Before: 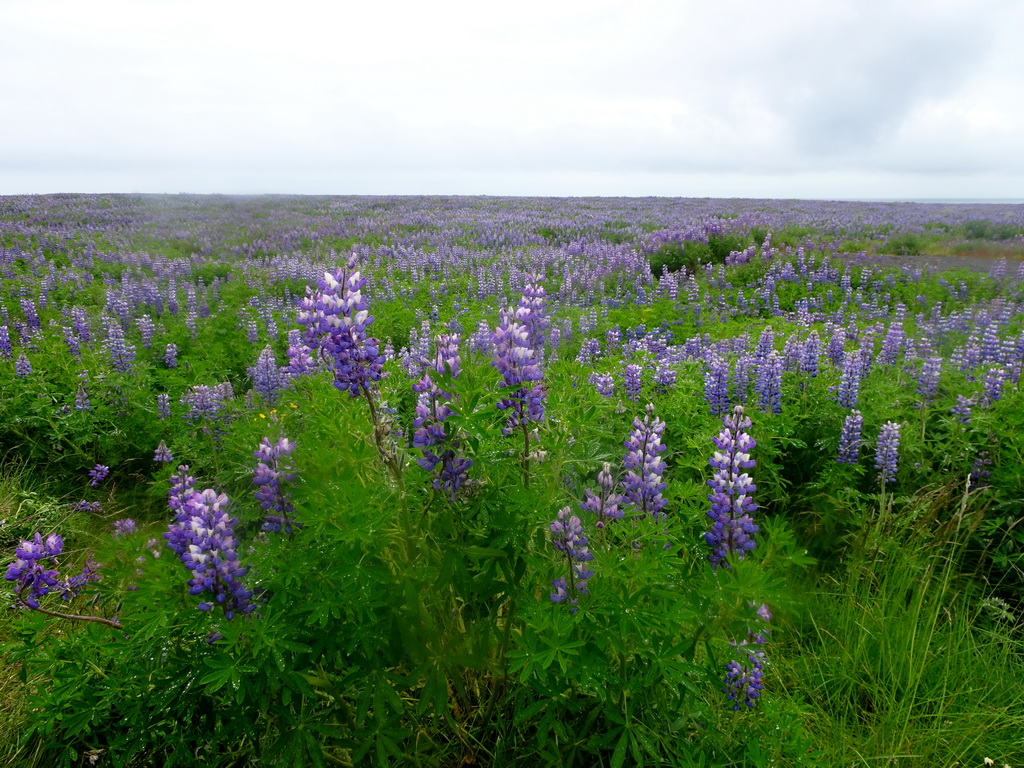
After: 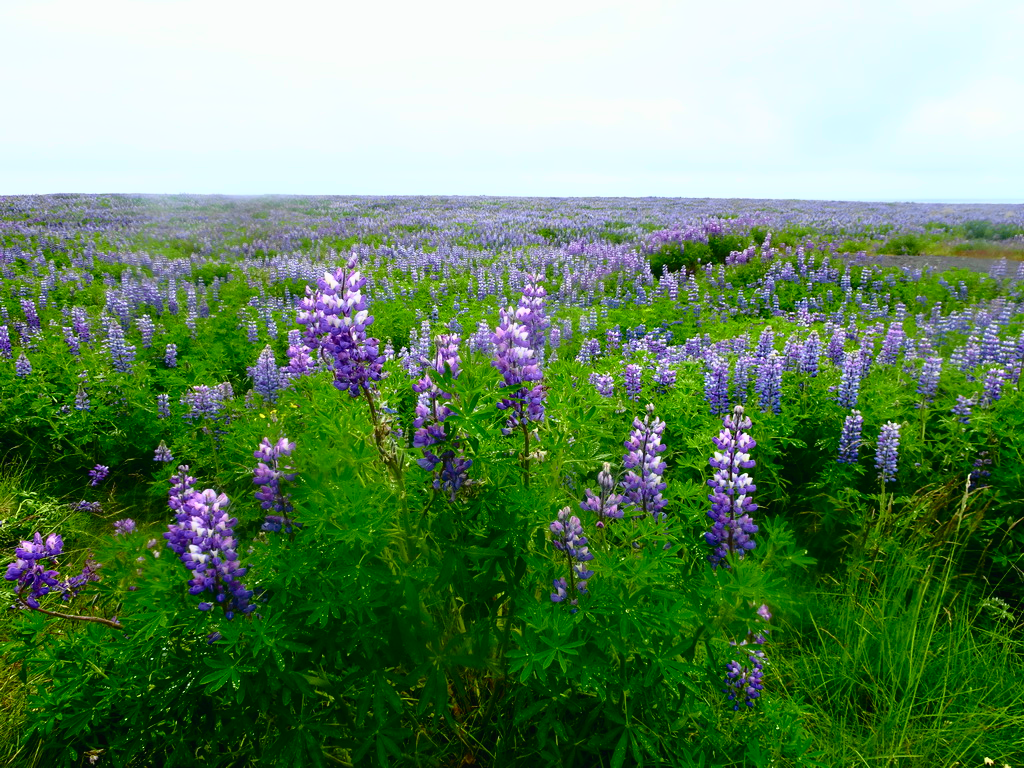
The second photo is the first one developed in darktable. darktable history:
tone curve: curves: ch0 [(0, 0.018) (0.162, 0.128) (0.434, 0.478) (0.667, 0.785) (0.819, 0.943) (1, 0.991)]; ch1 [(0, 0) (0.402, 0.36) (0.476, 0.449) (0.506, 0.505) (0.523, 0.518) (0.579, 0.626) (0.641, 0.668) (0.693, 0.745) (0.861, 0.934) (1, 1)]; ch2 [(0, 0) (0.424, 0.388) (0.483, 0.472) (0.503, 0.505) (0.521, 0.519) (0.547, 0.581) (0.582, 0.648) (0.699, 0.759) (0.997, 0.858)], color space Lab, independent channels
